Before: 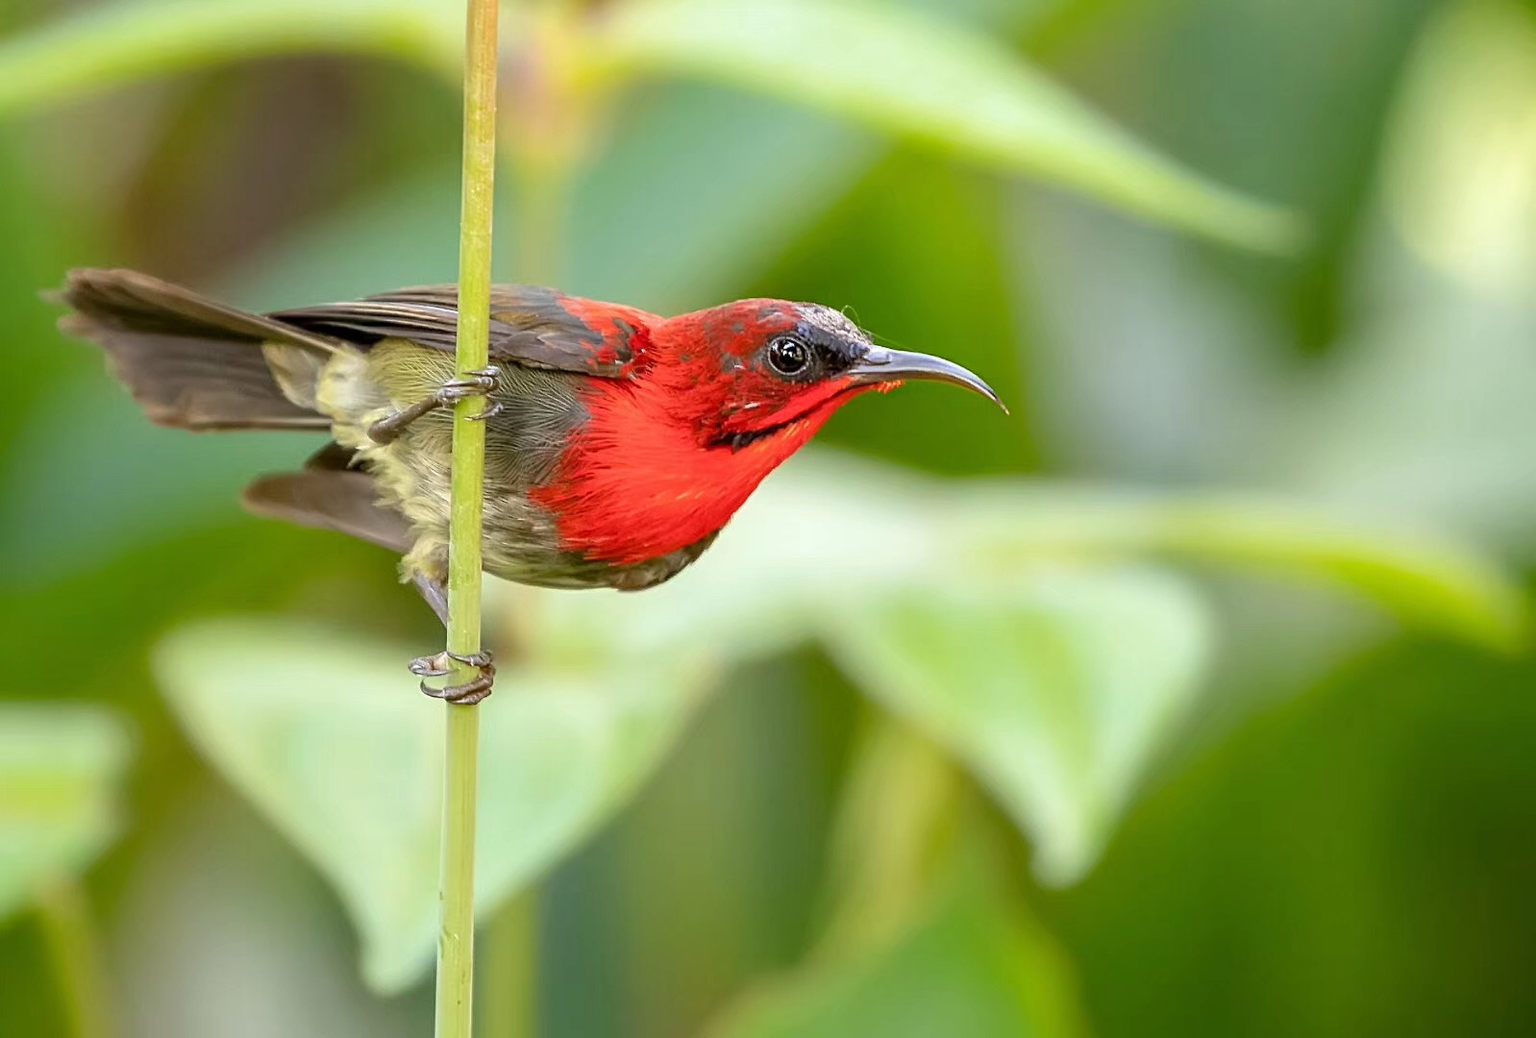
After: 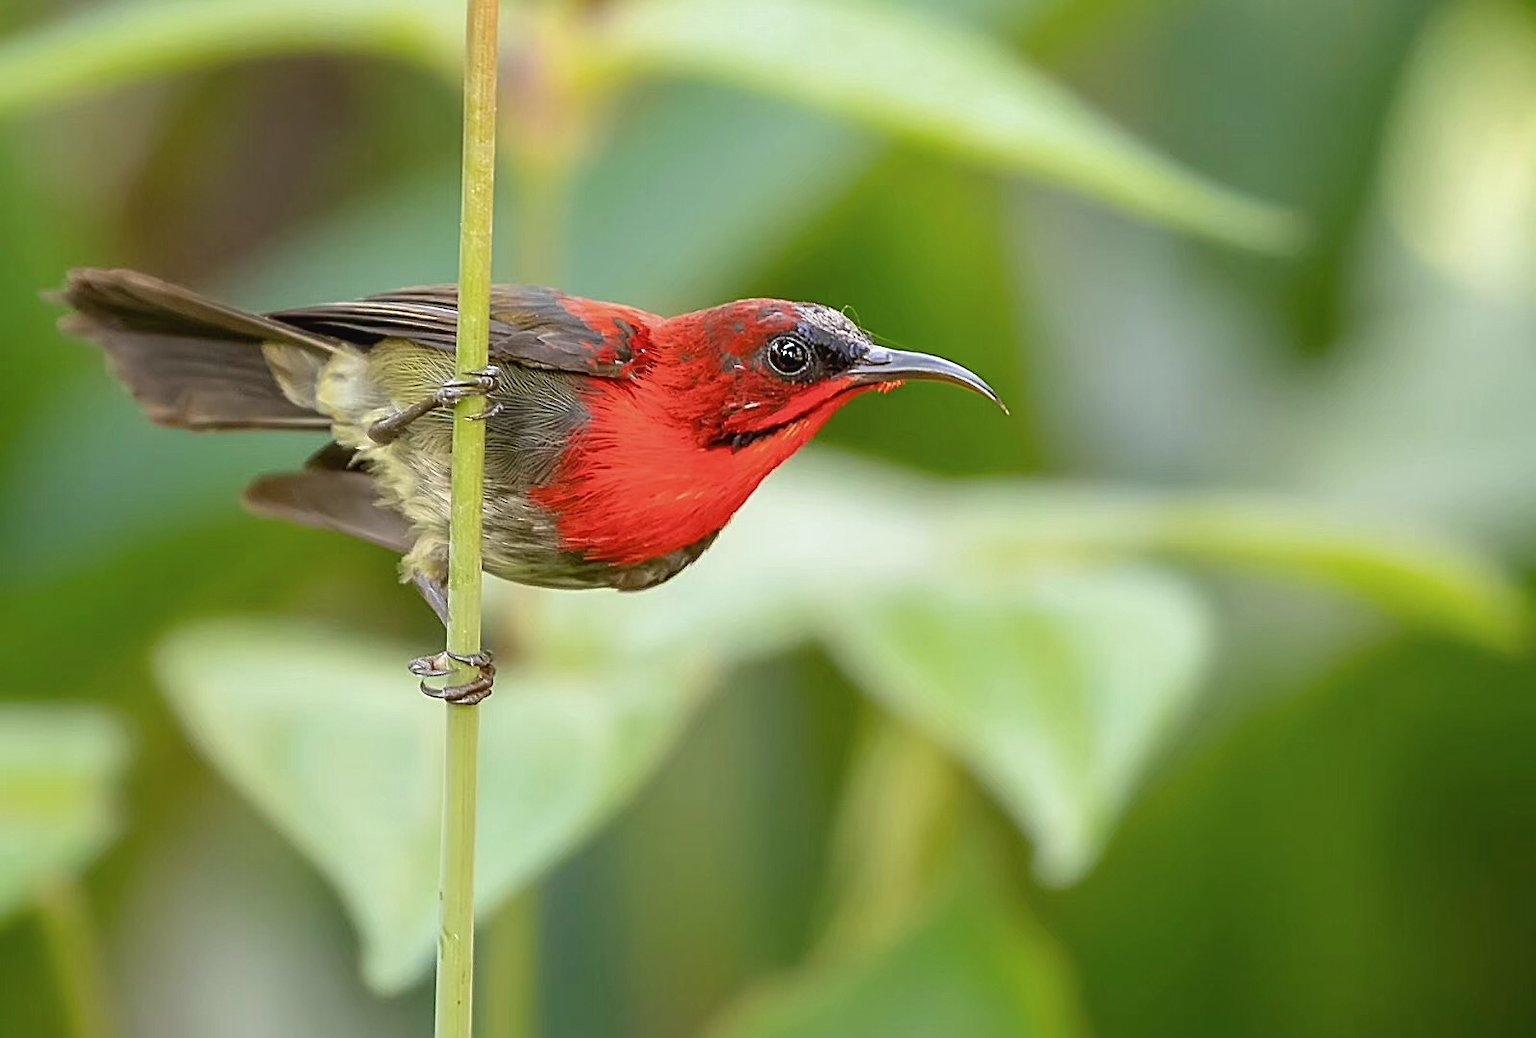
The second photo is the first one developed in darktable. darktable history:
sharpen: on, module defaults
contrast brightness saturation: contrast -0.072, brightness -0.042, saturation -0.111
